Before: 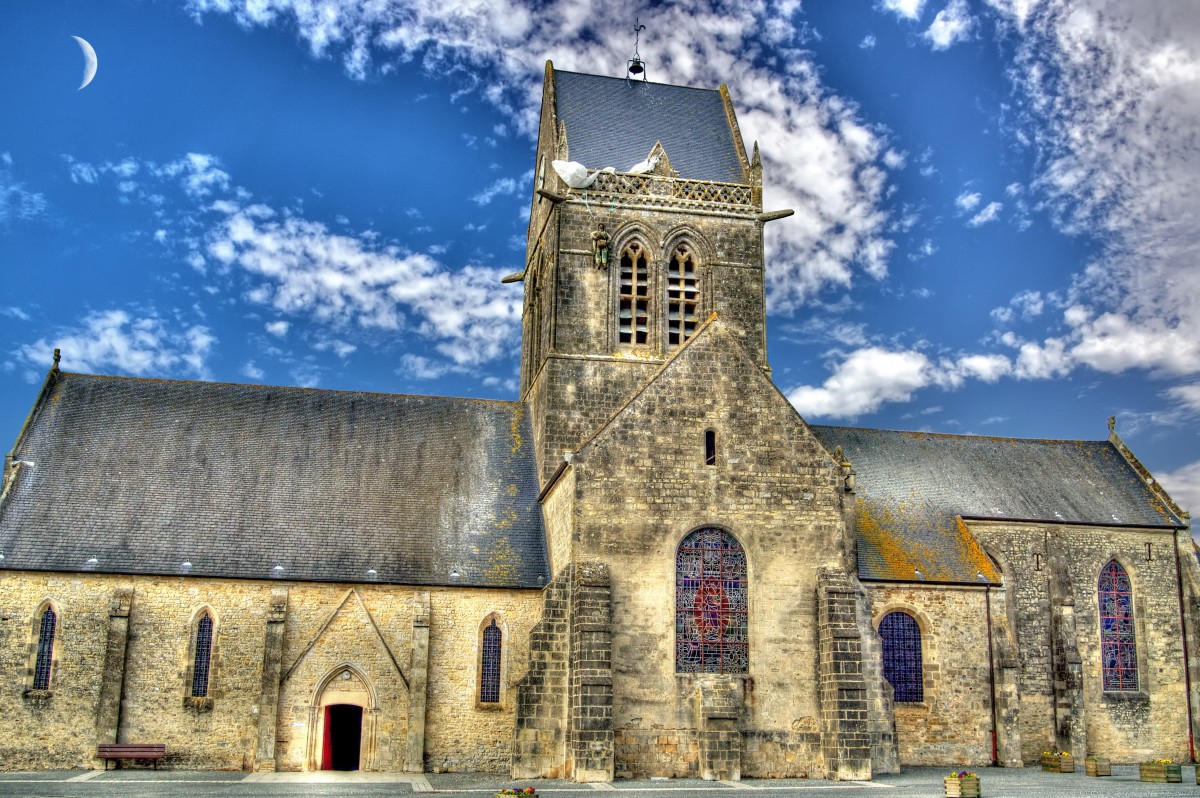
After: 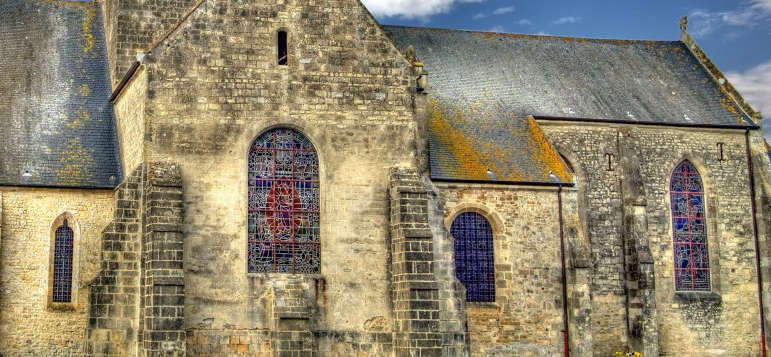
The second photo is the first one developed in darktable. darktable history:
crop and rotate: left 35.717%, top 50.246%, bottom 4.957%
